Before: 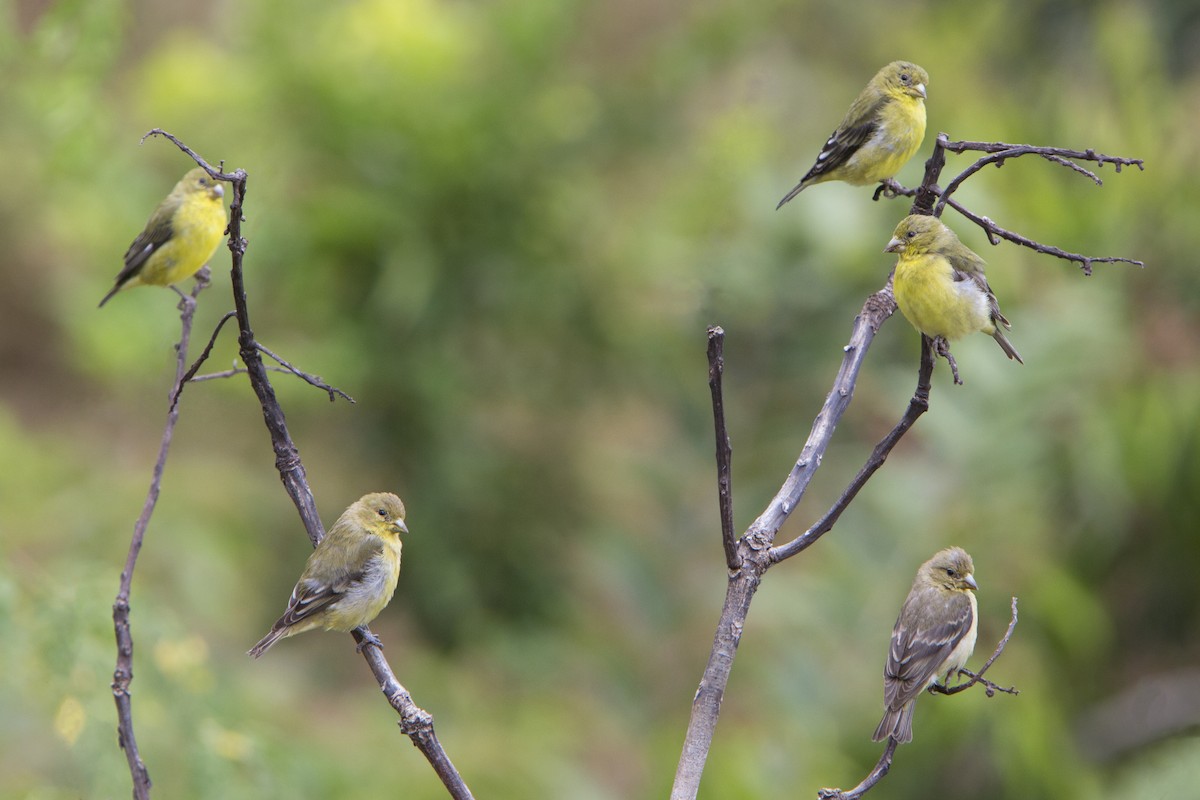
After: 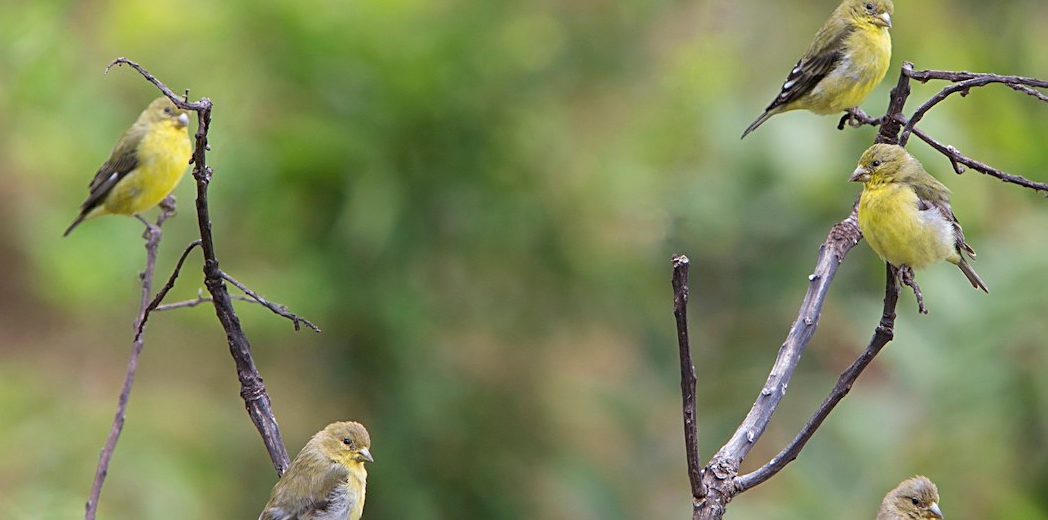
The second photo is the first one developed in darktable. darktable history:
sharpen: on, module defaults
crop: left 2.987%, top 8.939%, right 9.665%, bottom 25.971%
